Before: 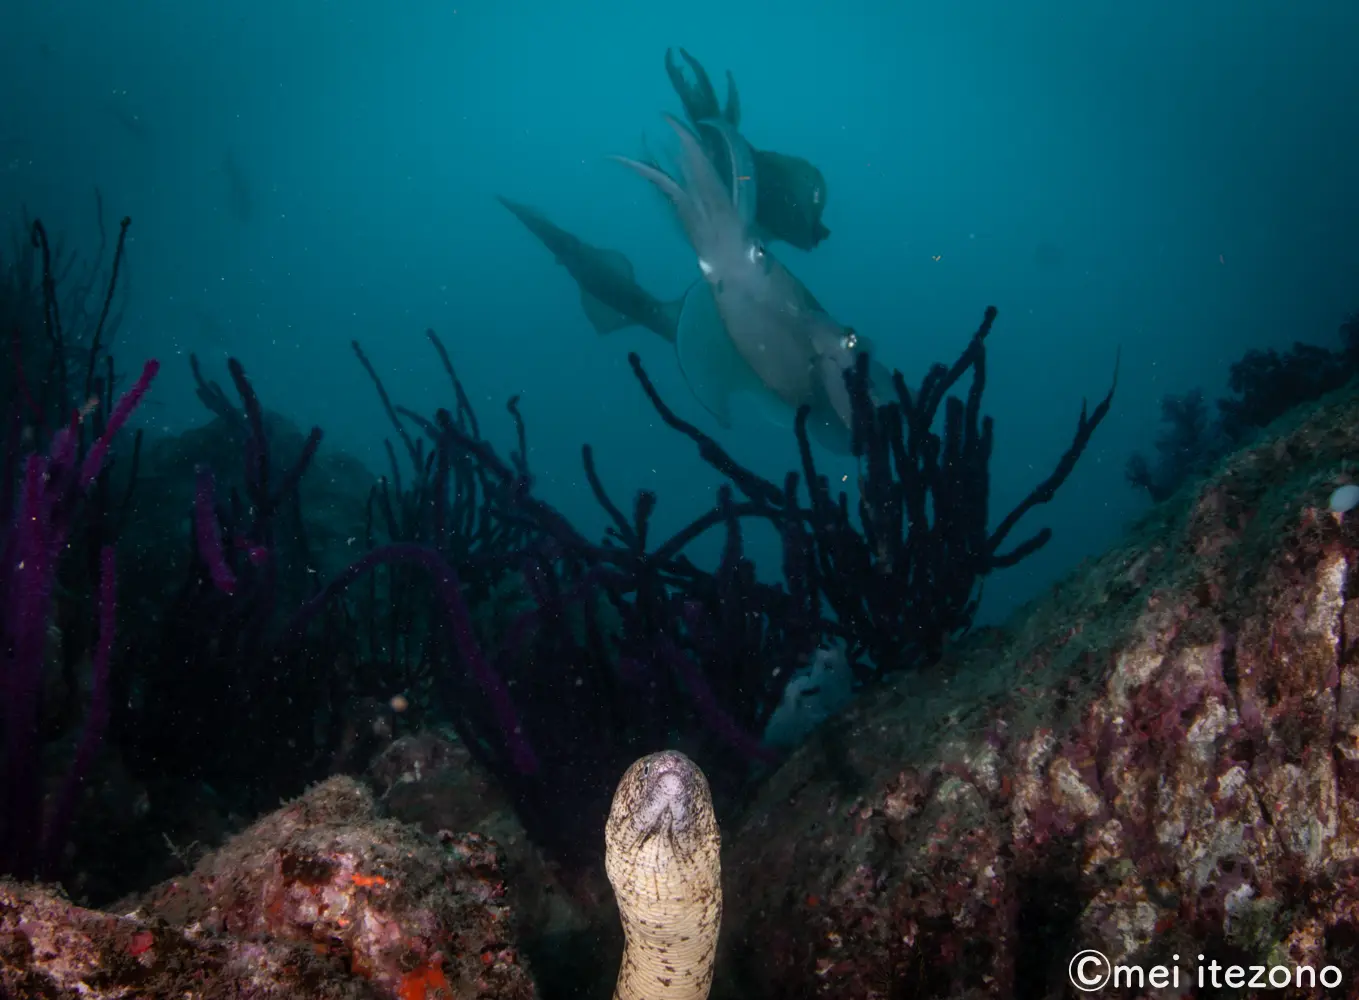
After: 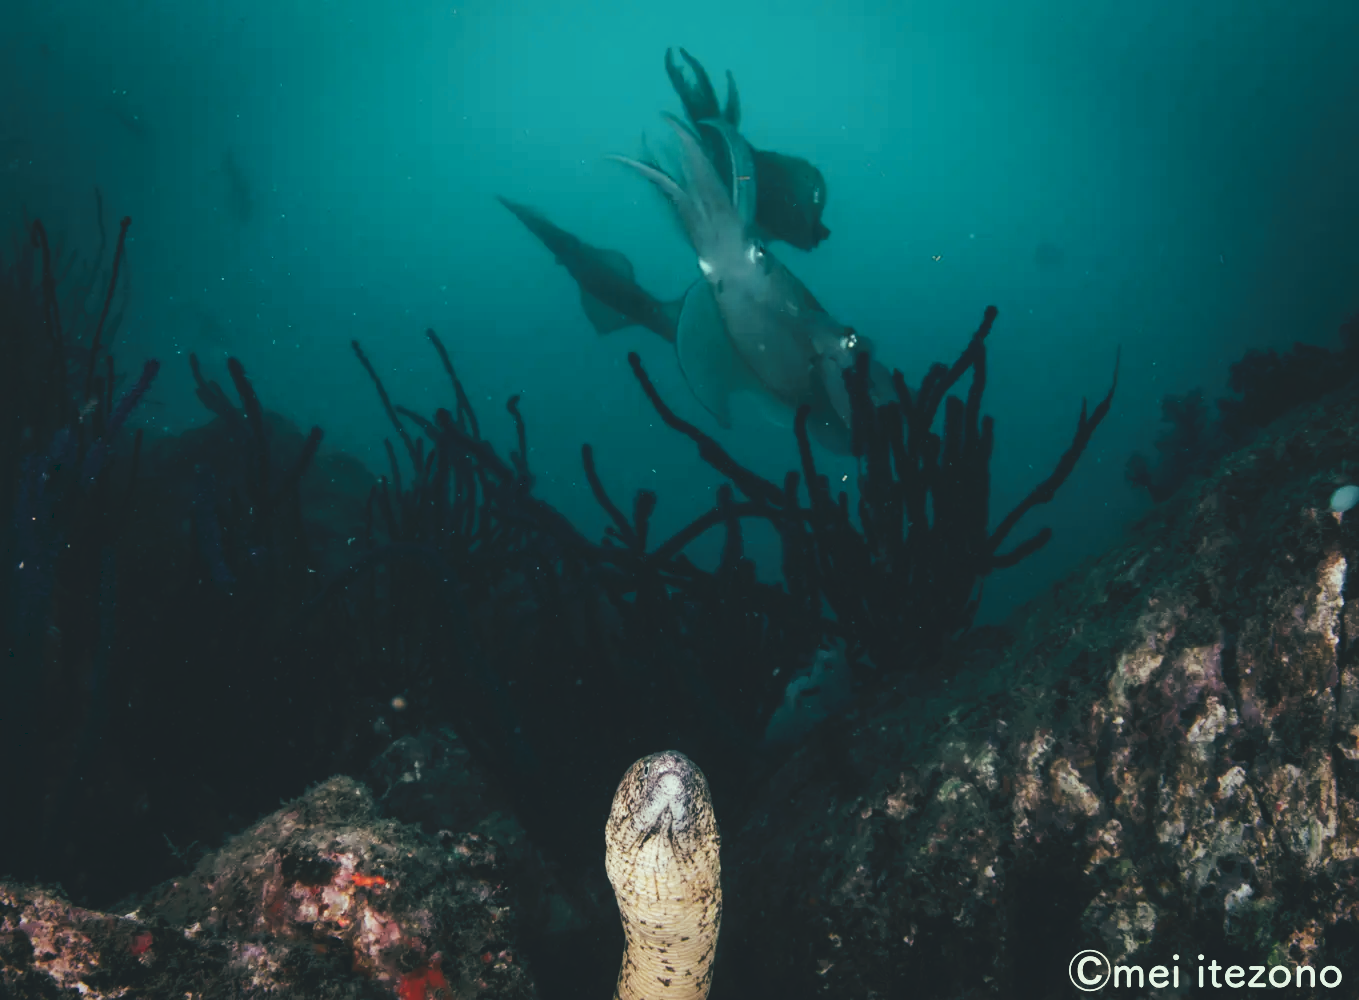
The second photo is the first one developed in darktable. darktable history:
tone curve: curves: ch0 [(0, 0) (0.003, 0.117) (0.011, 0.118) (0.025, 0.123) (0.044, 0.13) (0.069, 0.137) (0.1, 0.149) (0.136, 0.157) (0.177, 0.184) (0.224, 0.217) (0.277, 0.257) (0.335, 0.324) (0.399, 0.406) (0.468, 0.511) (0.543, 0.609) (0.623, 0.712) (0.709, 0.8) (0.801, 0.877) (0.898, 0.938) (1, 1)], preserve colors none
color look up table: target L [95.78, 90.16, 87.85, 64.99, 62.15, 57.09, 49.89, 45.49, 48.03, 36.39, 14.41, 200.41, 79.2, 74.59, 68.08, 66.08, 56.46, 49.92, 48.96, 47.26, 28.52, 22.13, 2.802, 92.85, 78.18, 82.31, 61.97, 69.45, 58.41, 74.81, 69.31, 54.64, 48.93, 49.48, 57.79, 45.65, 34.71, 35.25, 33.09, 39.79, 7.997, 5.429, 91.89, 91.43, 72.09, 67.27, 47.5, 42.05, 20.64], target a [-12.93, -36.5, -48.12, -45.41, -16, -46.06, -19.92, -33.09, -30.04, -19.81, -32.99, 0, -5.621, 16.35, 23.23, 23.37, 41.5, 63.8, 6.208, 51.97, 12.88, 26.91, -7.212, -10.49, 13.96, -0.697, -9.485, 31.63, 5.075, 14.8, -15.22, 45.58, 32.14, 7.059, 1.906, 27.93, -6.252, 22.7, 21.09, 5.348, -16.31, -15.44, -48.76, -33.38, -42.34, -18.16, -22.48, -11.4, -20.15], target b [12.58, 69.5, 26.34, 30.69, 31.12, 45.44, 42.02, 26.74, 11.64, 28.58, 5.297, 0, 57.97, 12.39, 32.54, 52.5, 16.63, 18.2, 18.85, 38.87, 21.46, 11.94, -8.591, 4.753, -3.194, -10.88, -20.38, -20.04, -5.492, -21.39, -28.84, -8.392, -18.1, -25.55, -48.43, -40.56, -1.059, -1.027, -29.62, -45.41, -25.84, -8.06, 4.537, 5.475, -11.97, 1.336, -6.153, -20.7, -10.22], num patches 49
